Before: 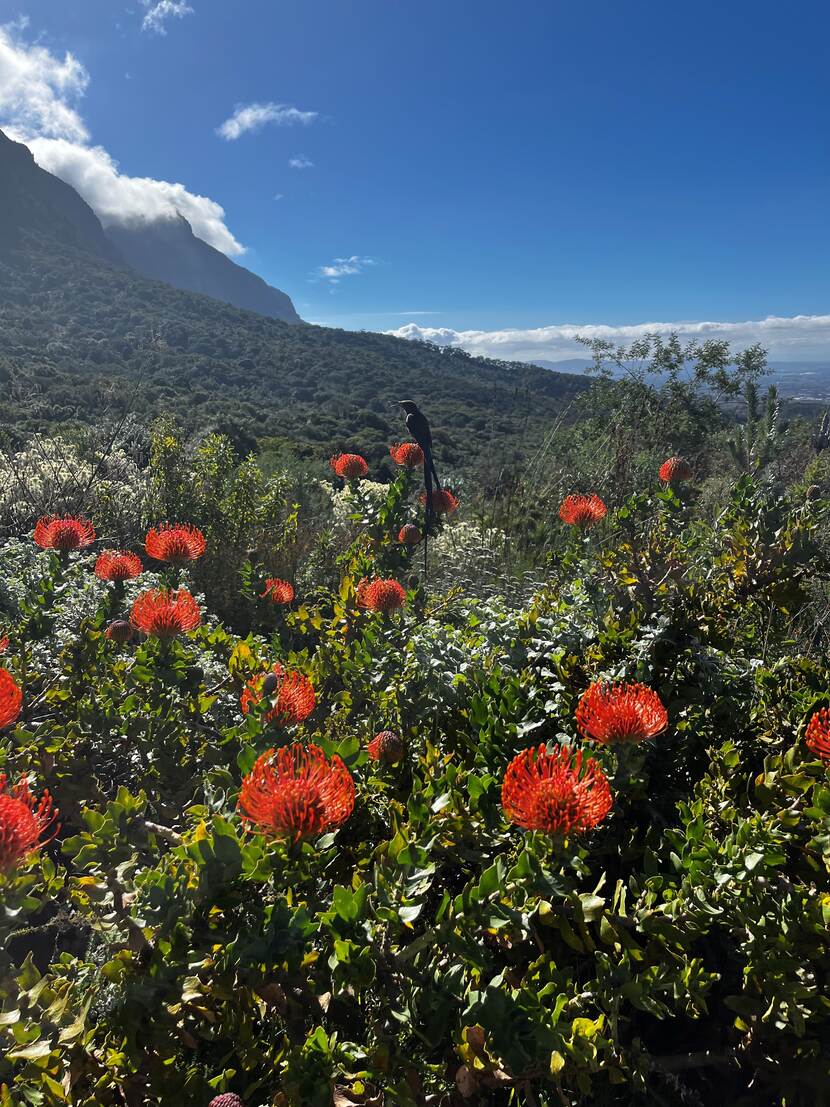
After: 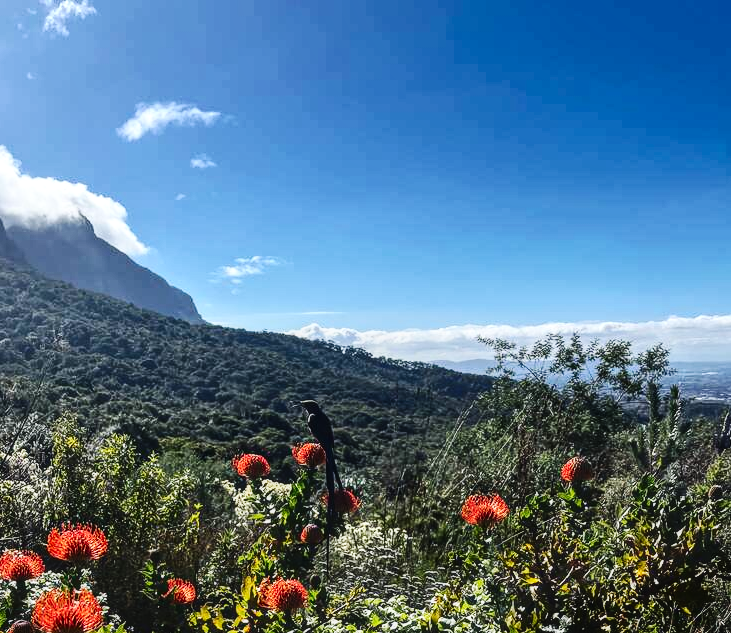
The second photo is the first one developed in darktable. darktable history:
local contrast: on, module defaults
exposure: black level correction -0.014, exposure -0.193 EV, compensate highlight preservation false
base curve: curves: ch0 [(0, 0) (0.036, 0.025) (0.121, 0.166) (0.206, 0.329) (0.605, 0.79) (1, 1)], preserve colors none
contrast brightness saturation: contrast 0.28
crop and rotate: left 11.812%, bottom 42.776%
